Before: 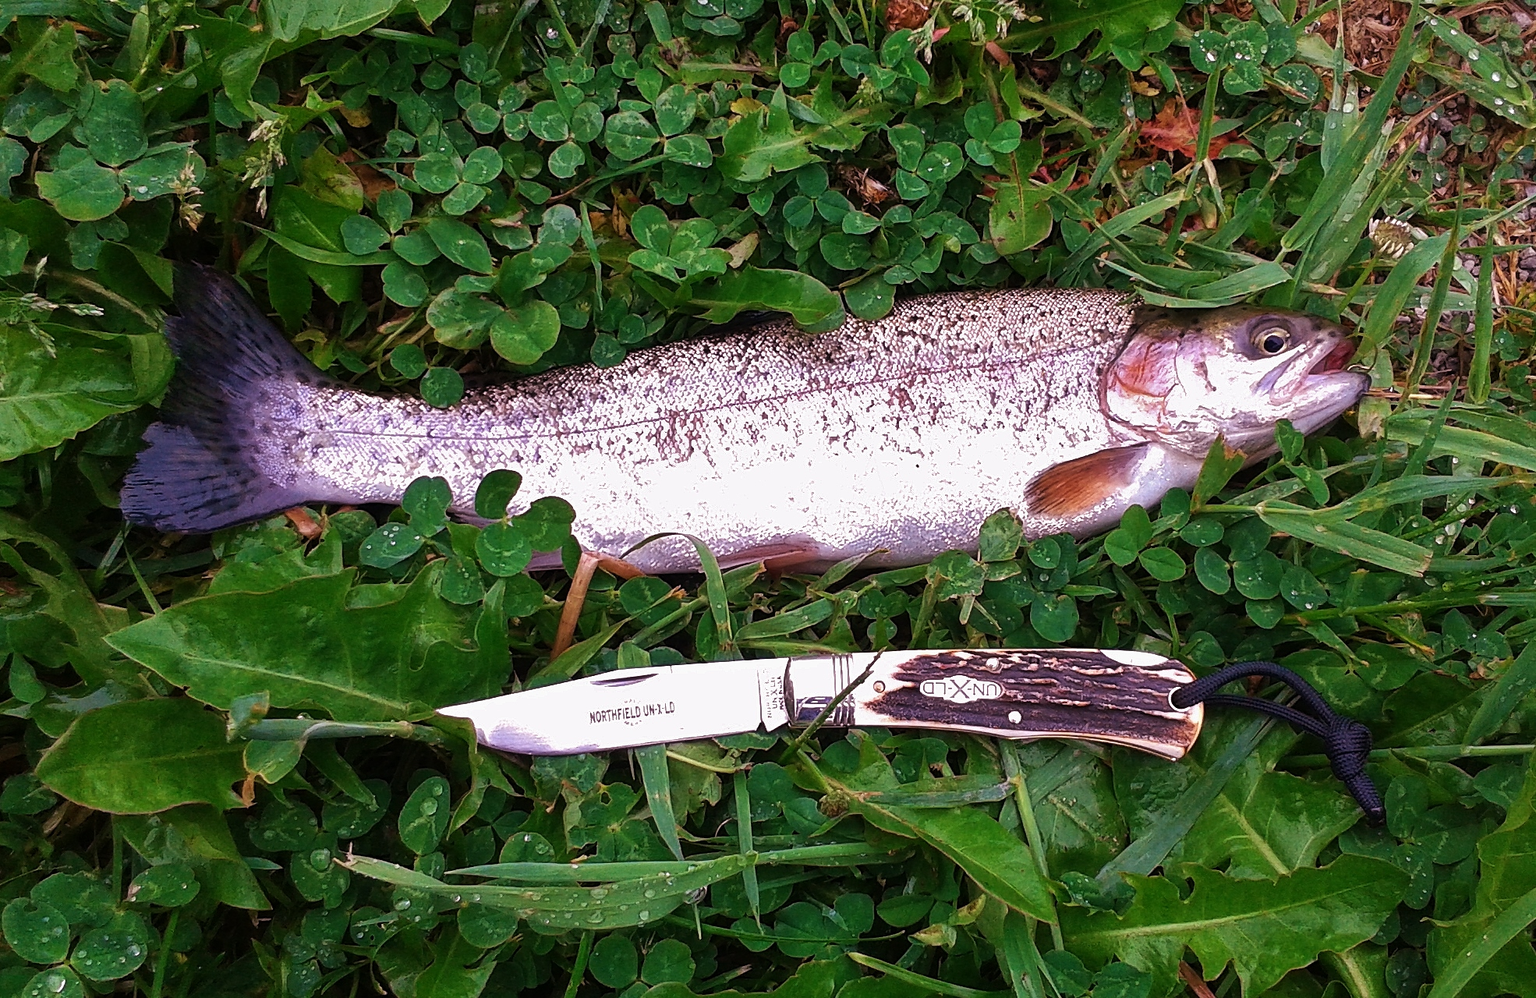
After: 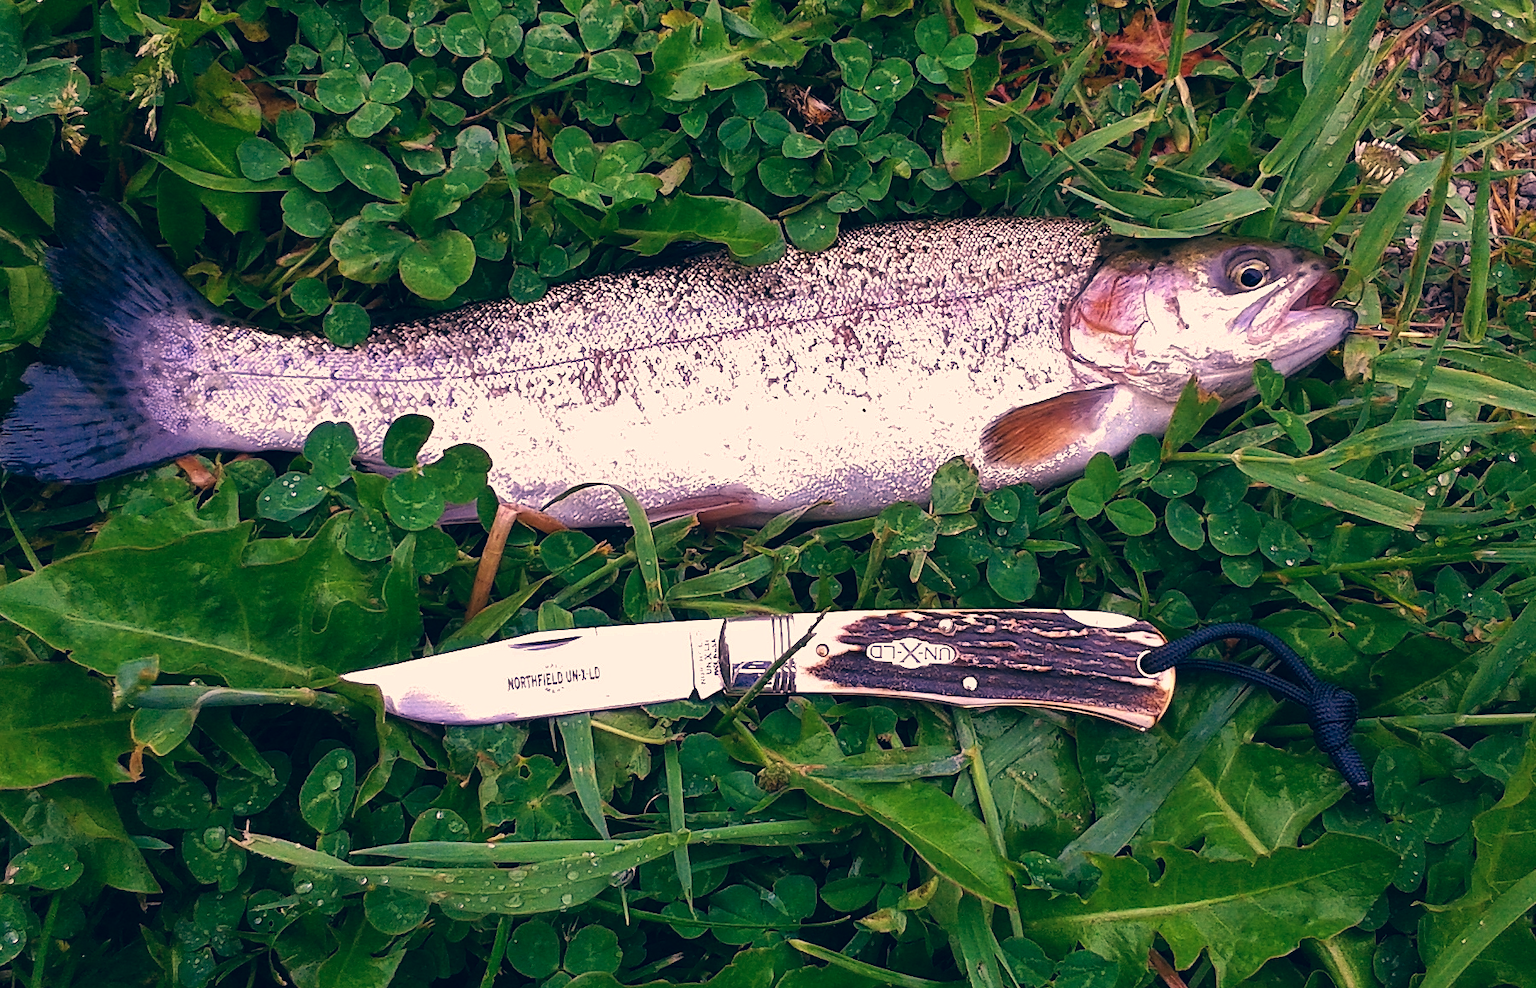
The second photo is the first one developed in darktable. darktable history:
color correction: highlights a* 10.38, highlights b* 14.6, shadows a* -9.76, shadows b* -14.85
crop and rotate: left 8.027%, top 8.916%
